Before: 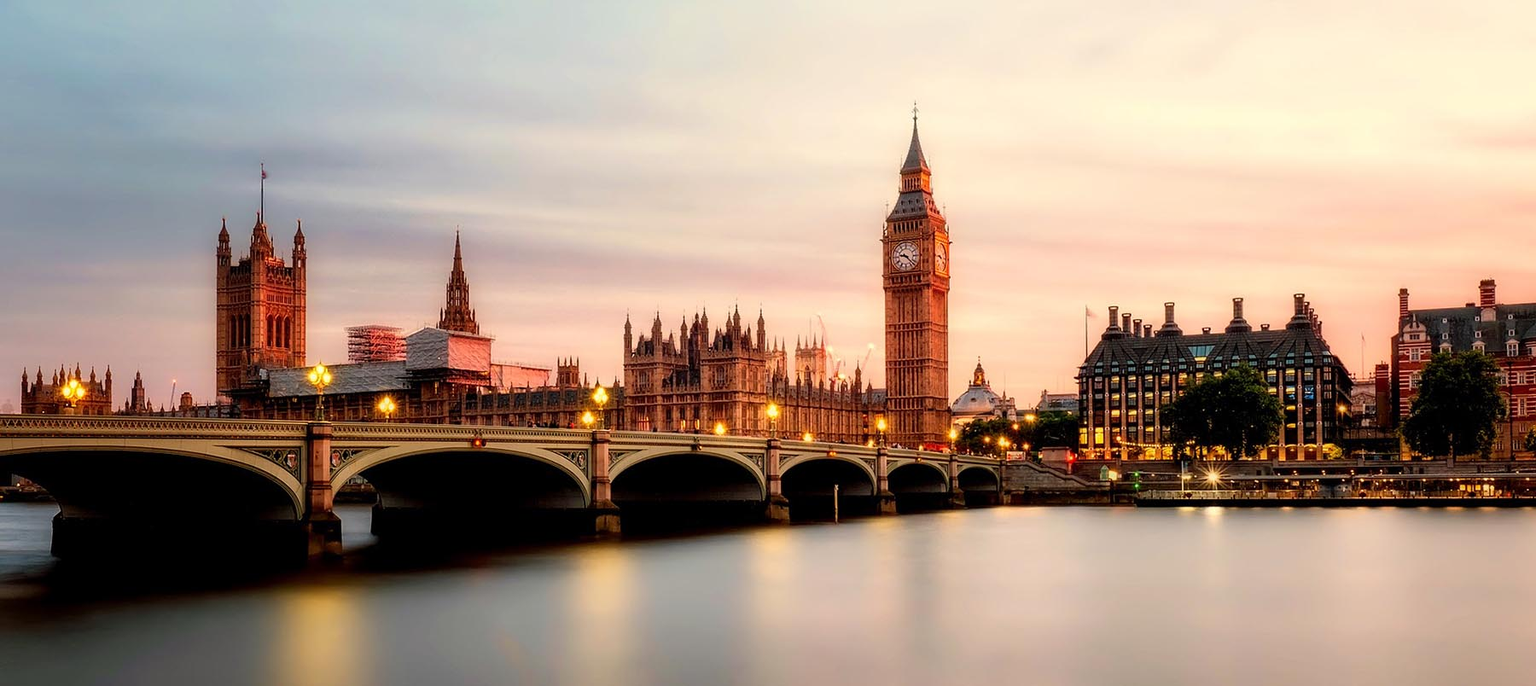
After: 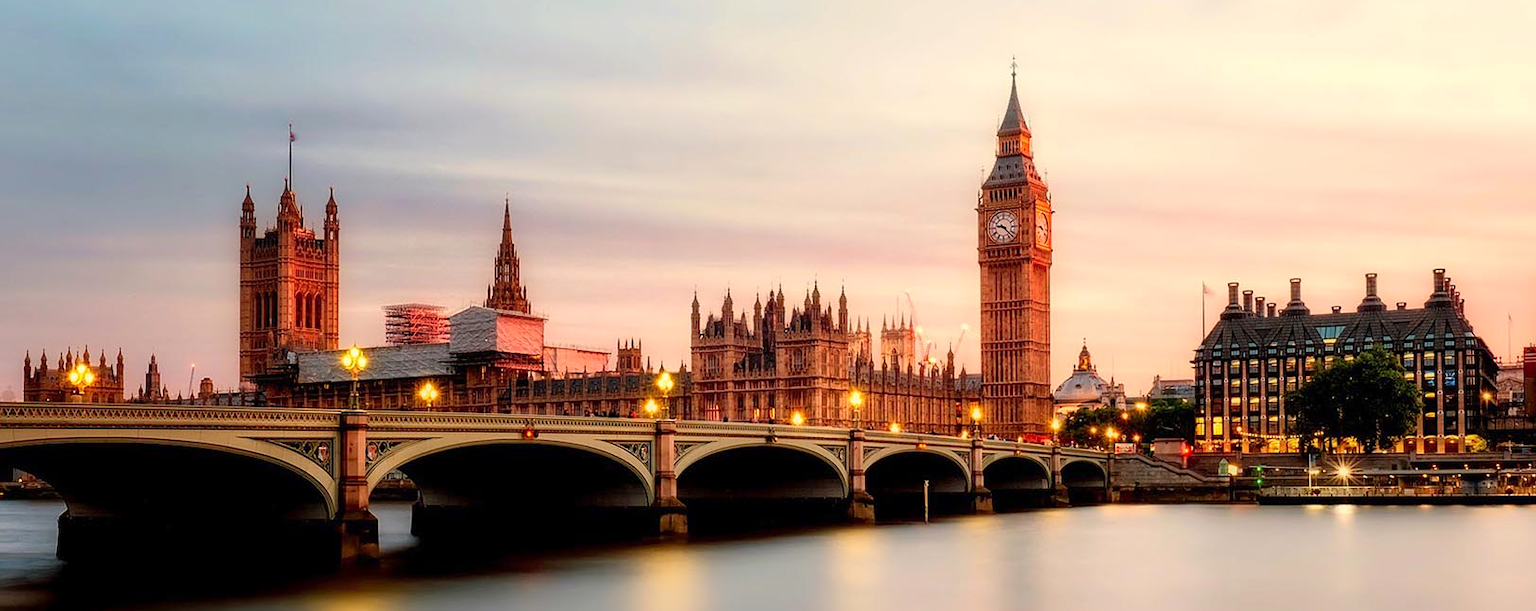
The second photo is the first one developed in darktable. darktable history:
levels: levels [0, 0.478, 1]
crop: top 7.49%, right 9.717%, bottom 11.943%
